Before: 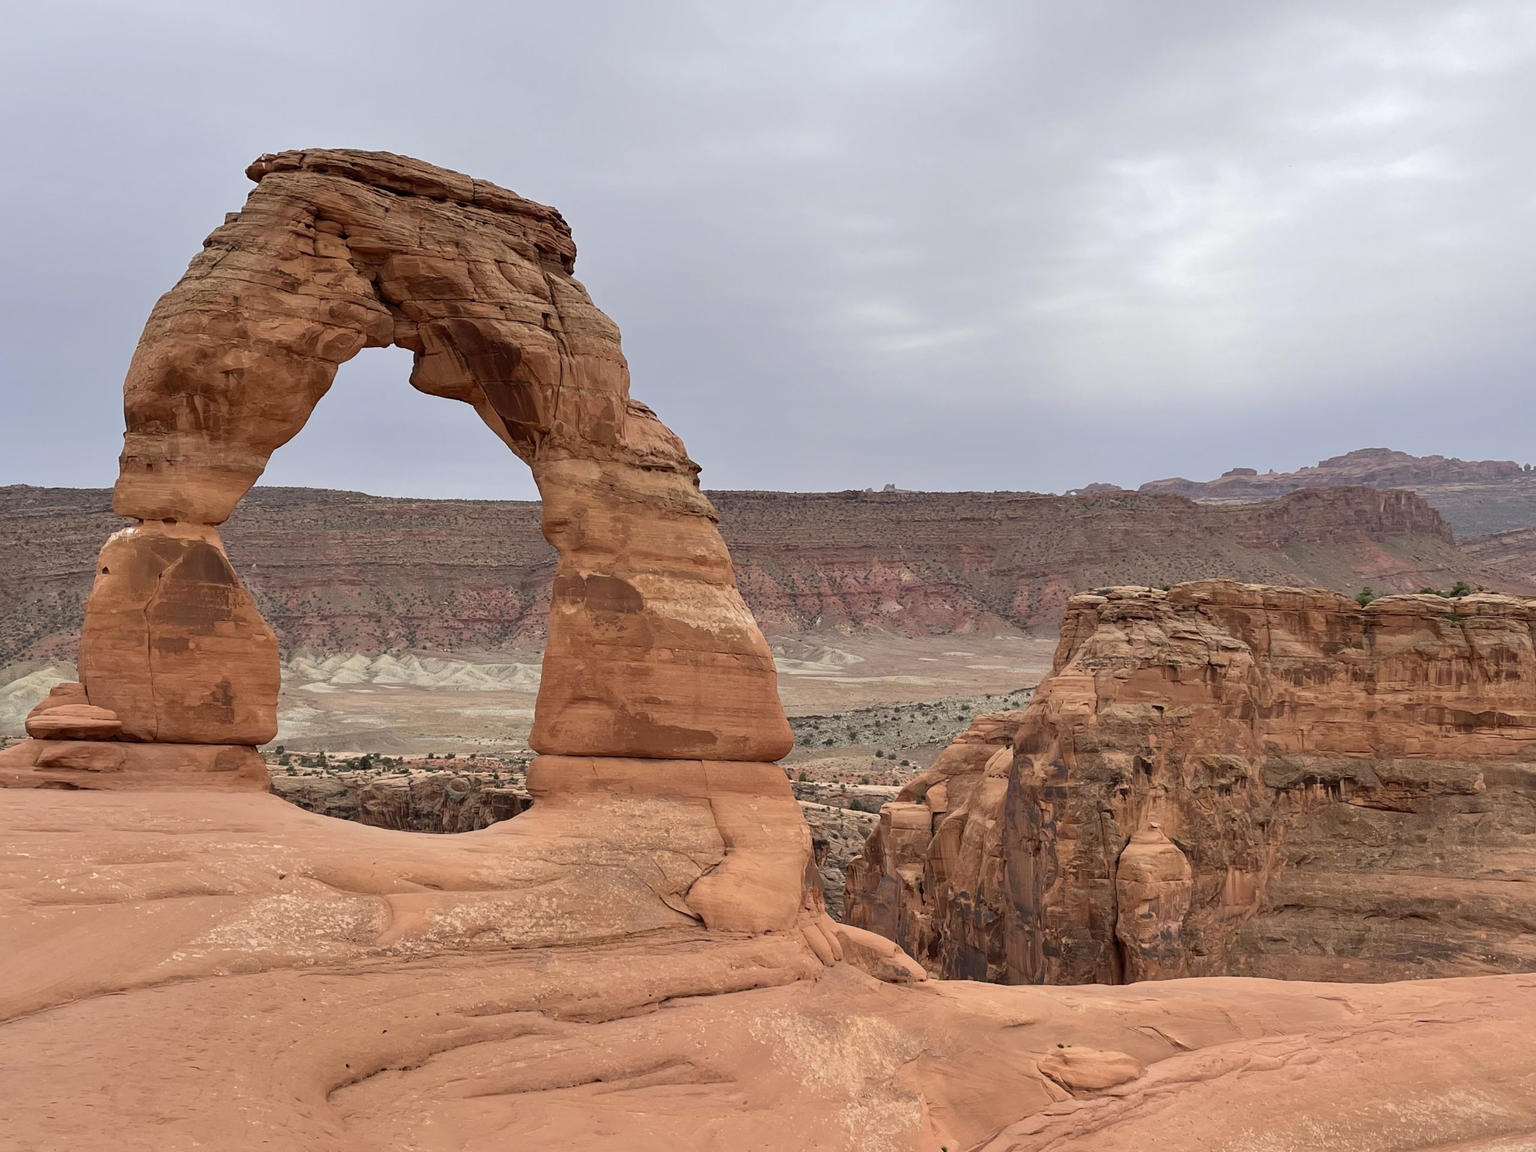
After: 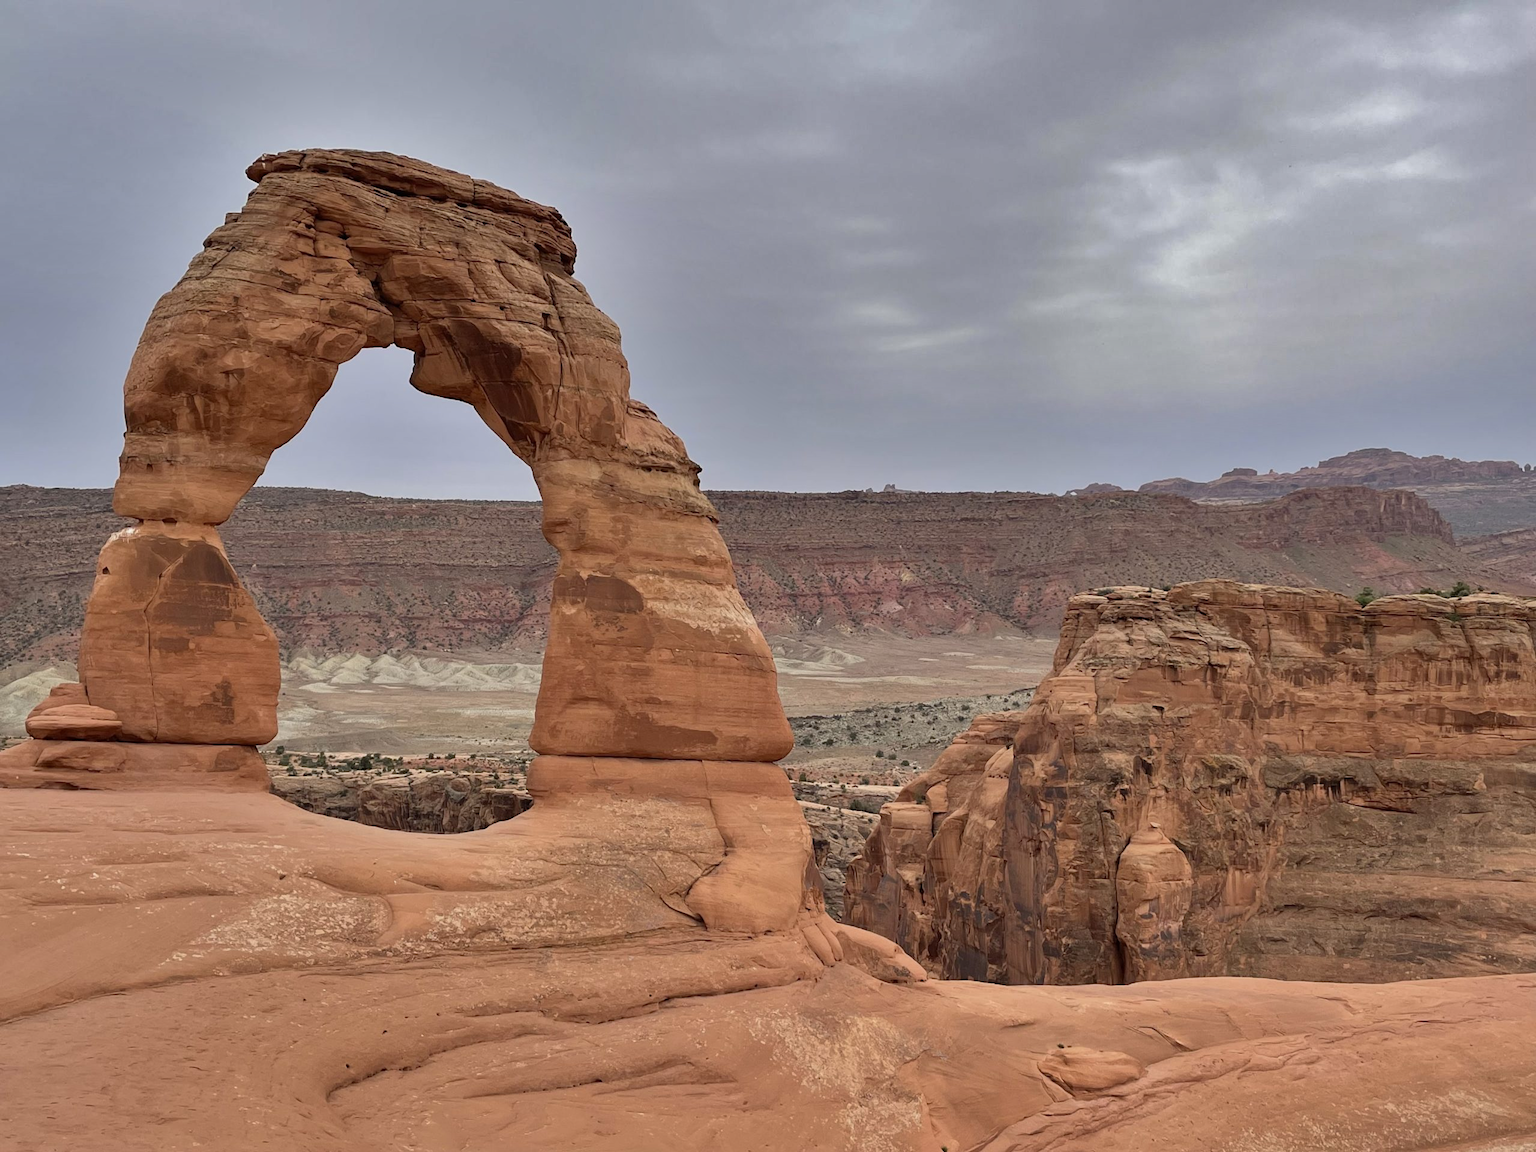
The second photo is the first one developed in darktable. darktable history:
shadows and highlights: white point adjustment -3.46, highlights -63.38, soften with gaussian
